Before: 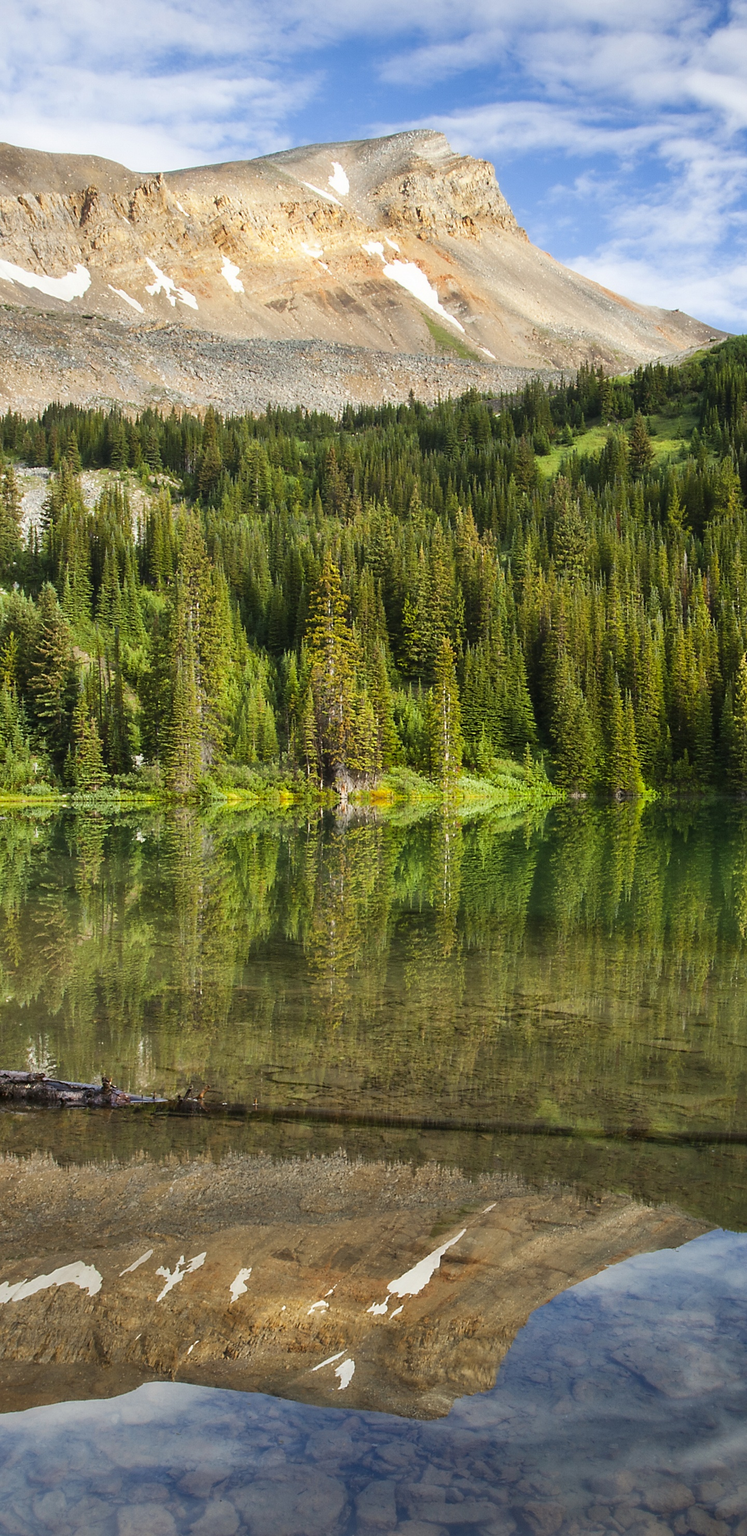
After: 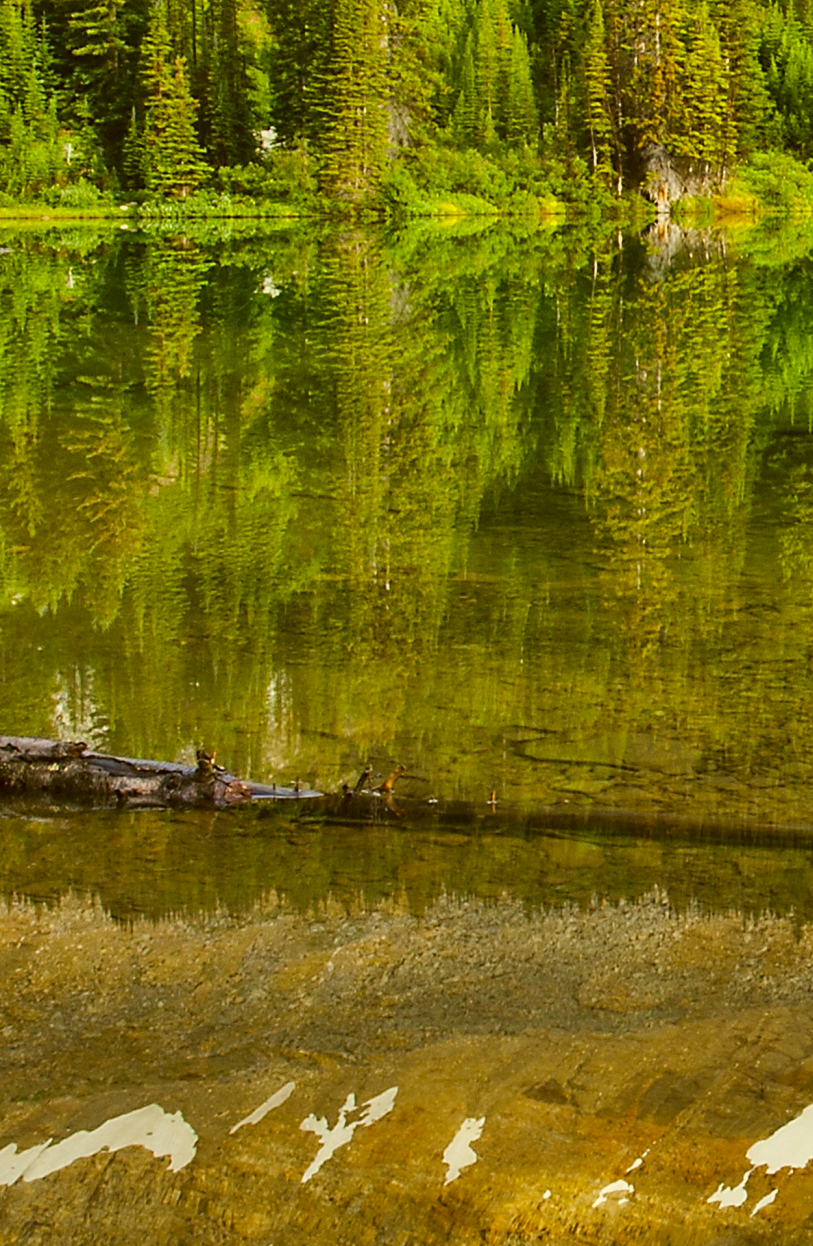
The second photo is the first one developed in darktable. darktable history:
color correction: highlights a* -1.47, highlights b* 10.11, shadows a* 0.799, shadows b* 19.95
shadows and highlights: soften with gaussian
crop: top 44.8%, right 43.484%, bottom 13.089%
color balance rgb: perceptual saturation grading › global saturation 31.122%, global vibrance 18.977%
